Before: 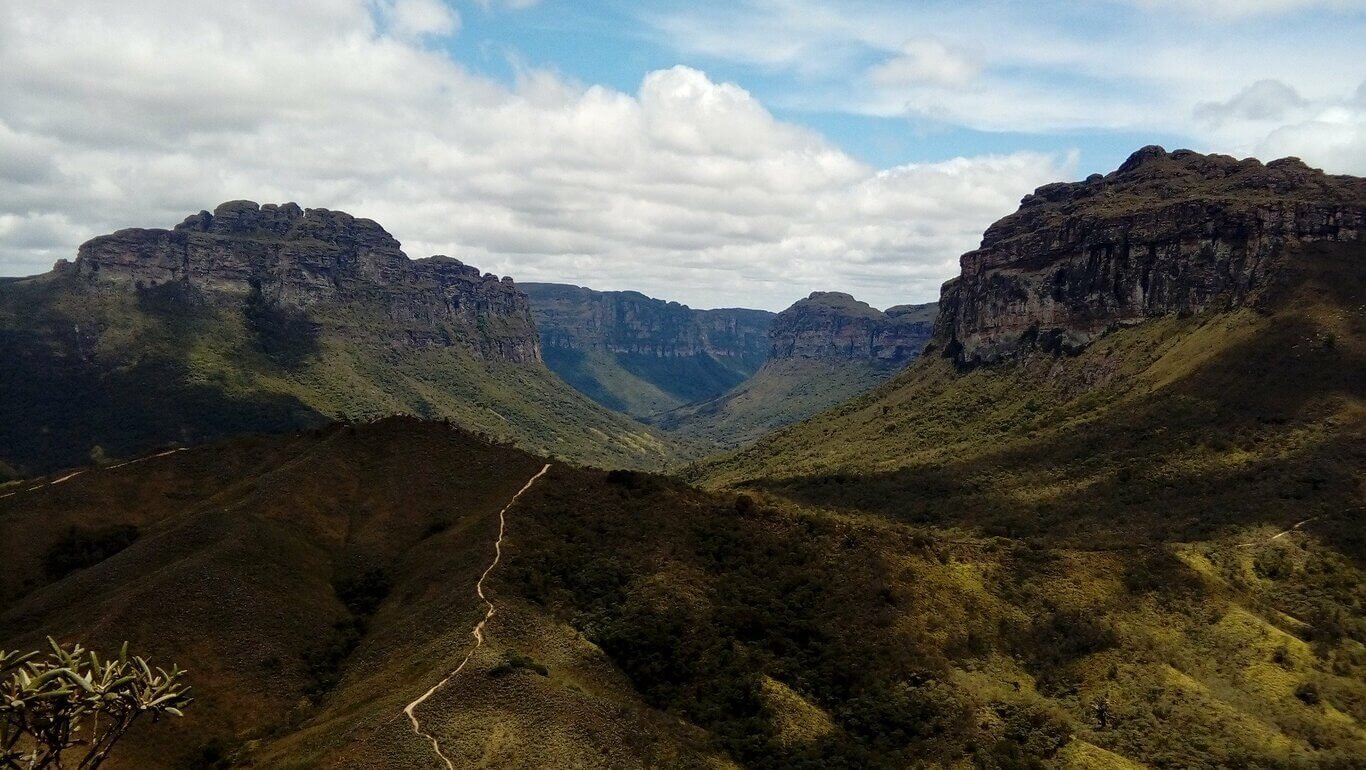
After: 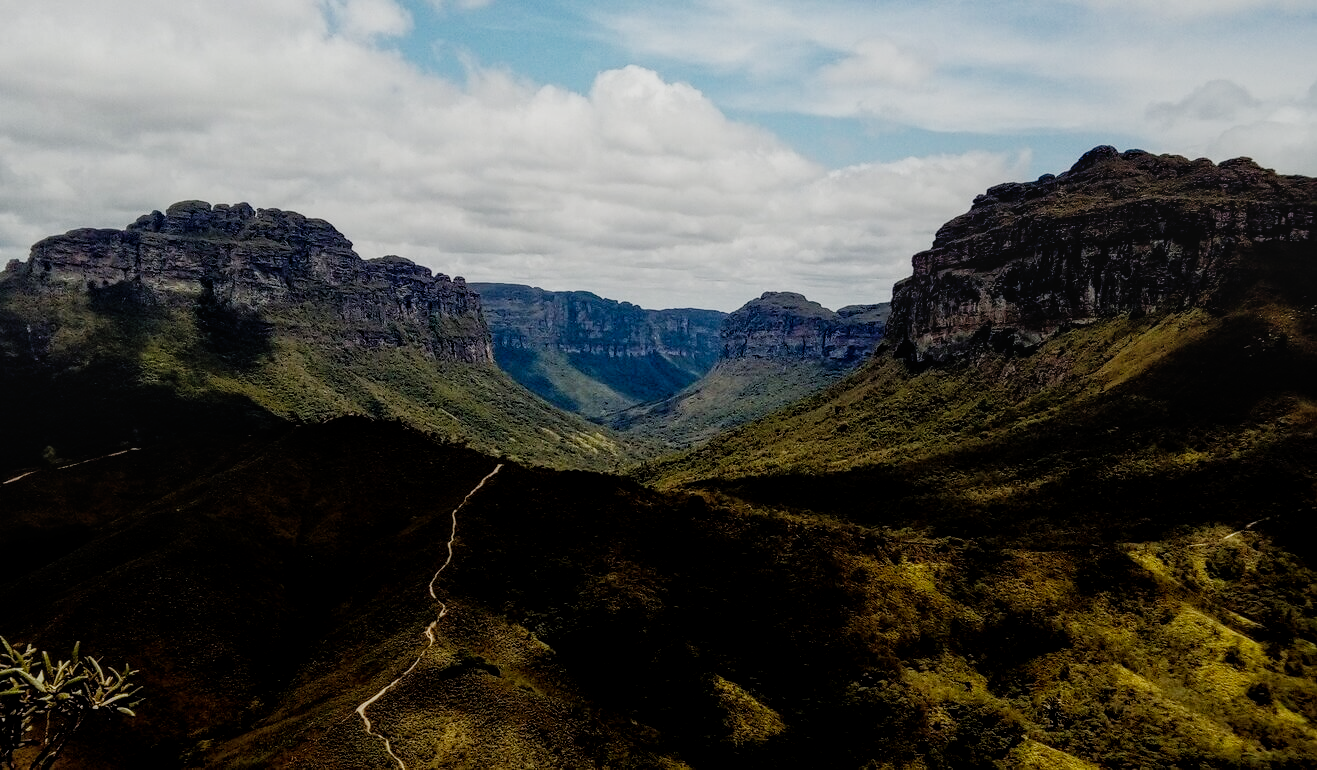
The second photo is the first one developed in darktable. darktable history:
filmic rgb: black relative exposure -7.49 EV, white relative exposure 5 EV, threshold 3 EV, hardness 3.3, contrast 1.3, preserve chrominance no, color science v3 (2019), use custom middle-gray values true, enable highlight reconstruction true
crop and rotate: left 3.518%
local contrast: highlights 23%, detail 130%
